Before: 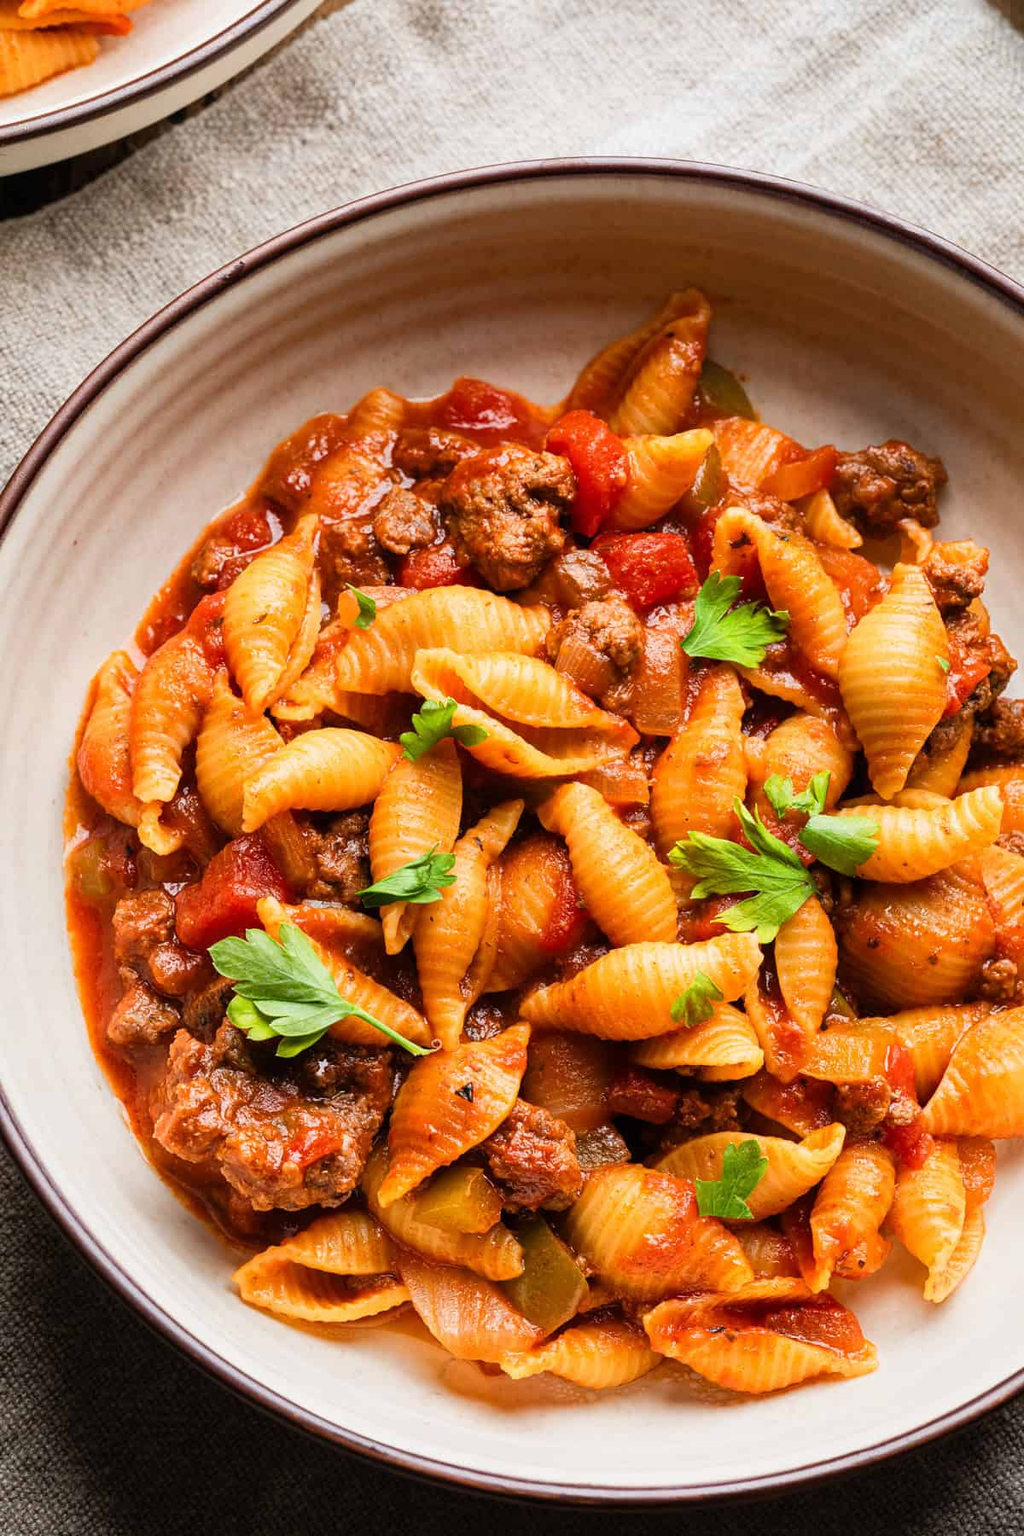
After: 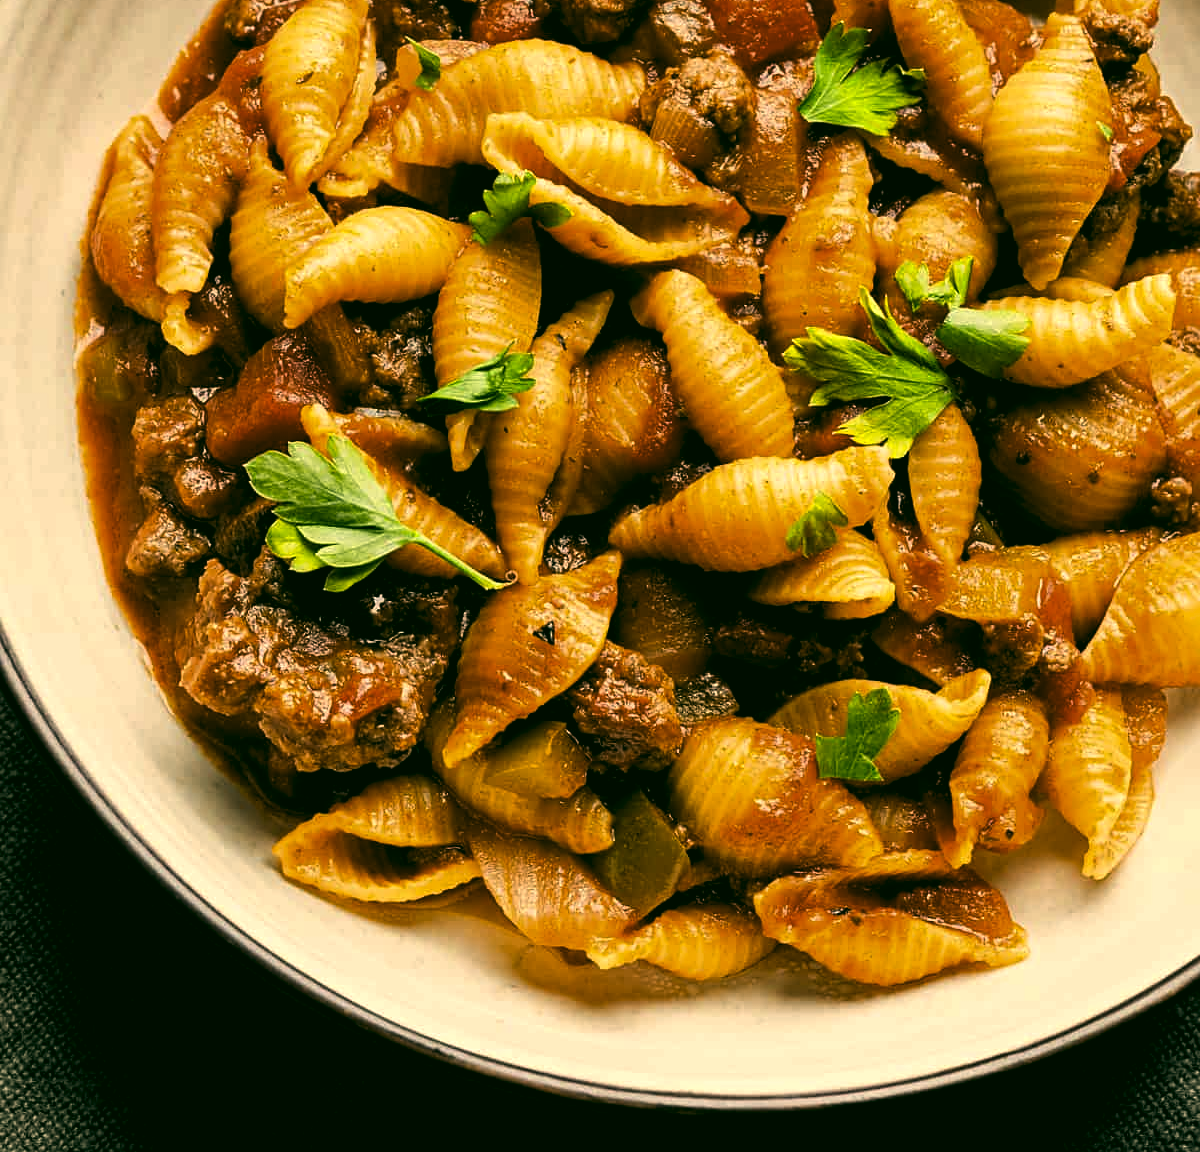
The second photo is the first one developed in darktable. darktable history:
crop and rotate: top 35.992%
sharpen: amount 0.204
exposure: exposure -0.002 EV, compensate exposure bias true, compensate highlight preservation false
contrast brightness saturation: saturation -0.052
color correction: highlights a* 4.94, highlights b* 24.42, shadows a* -16.24, shadows b* 3.81
levels: levels [0.101, 0.578, 0.953]
